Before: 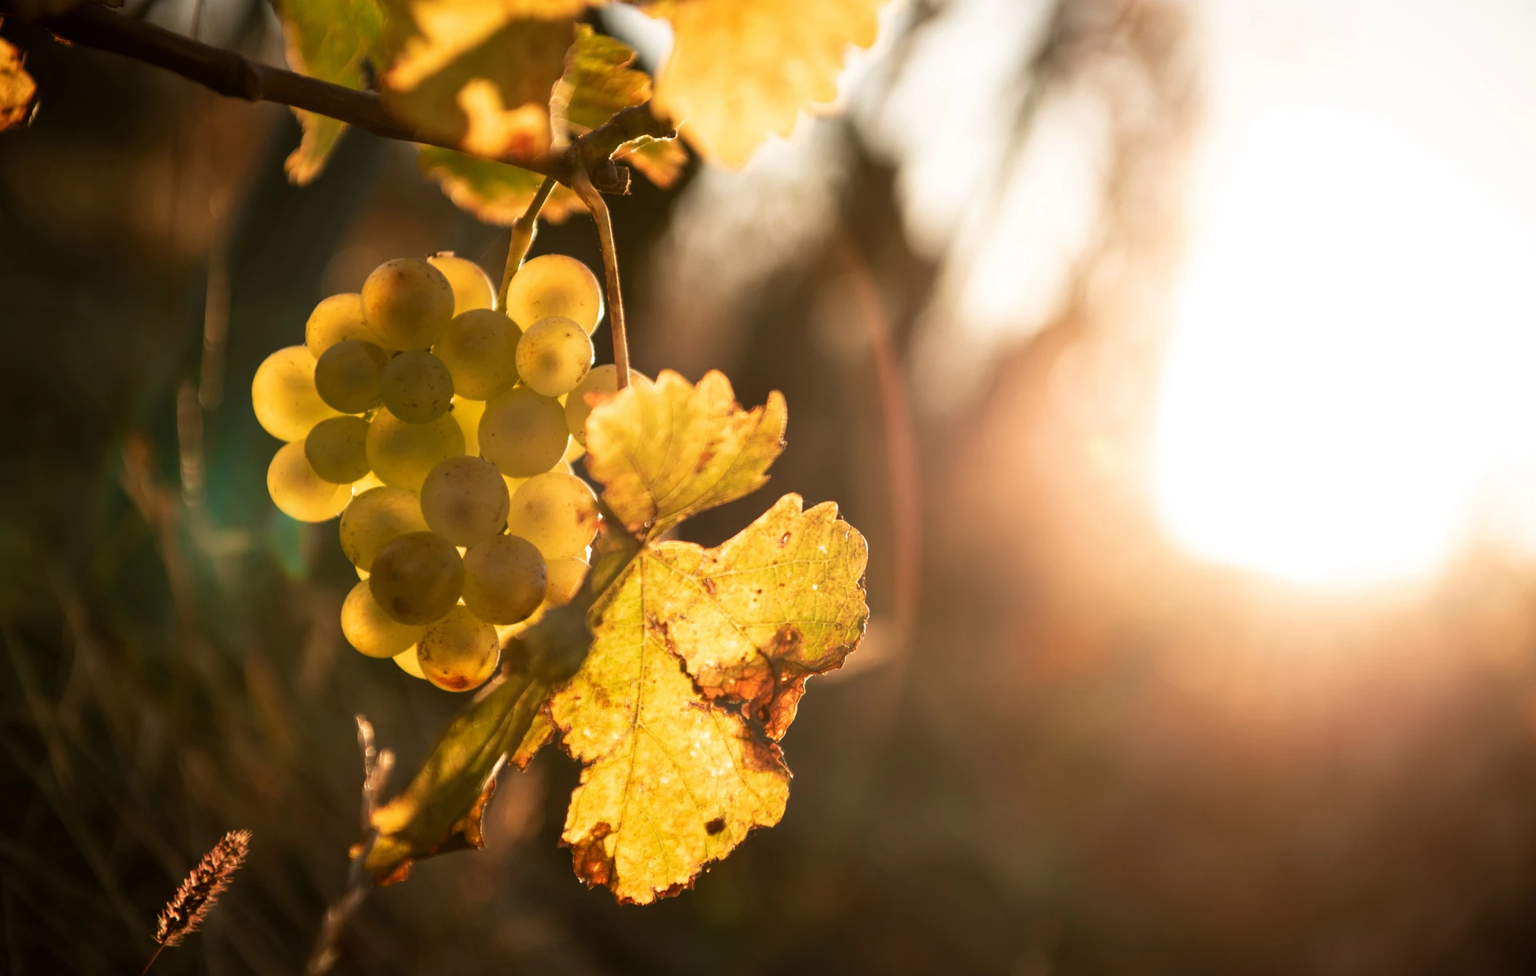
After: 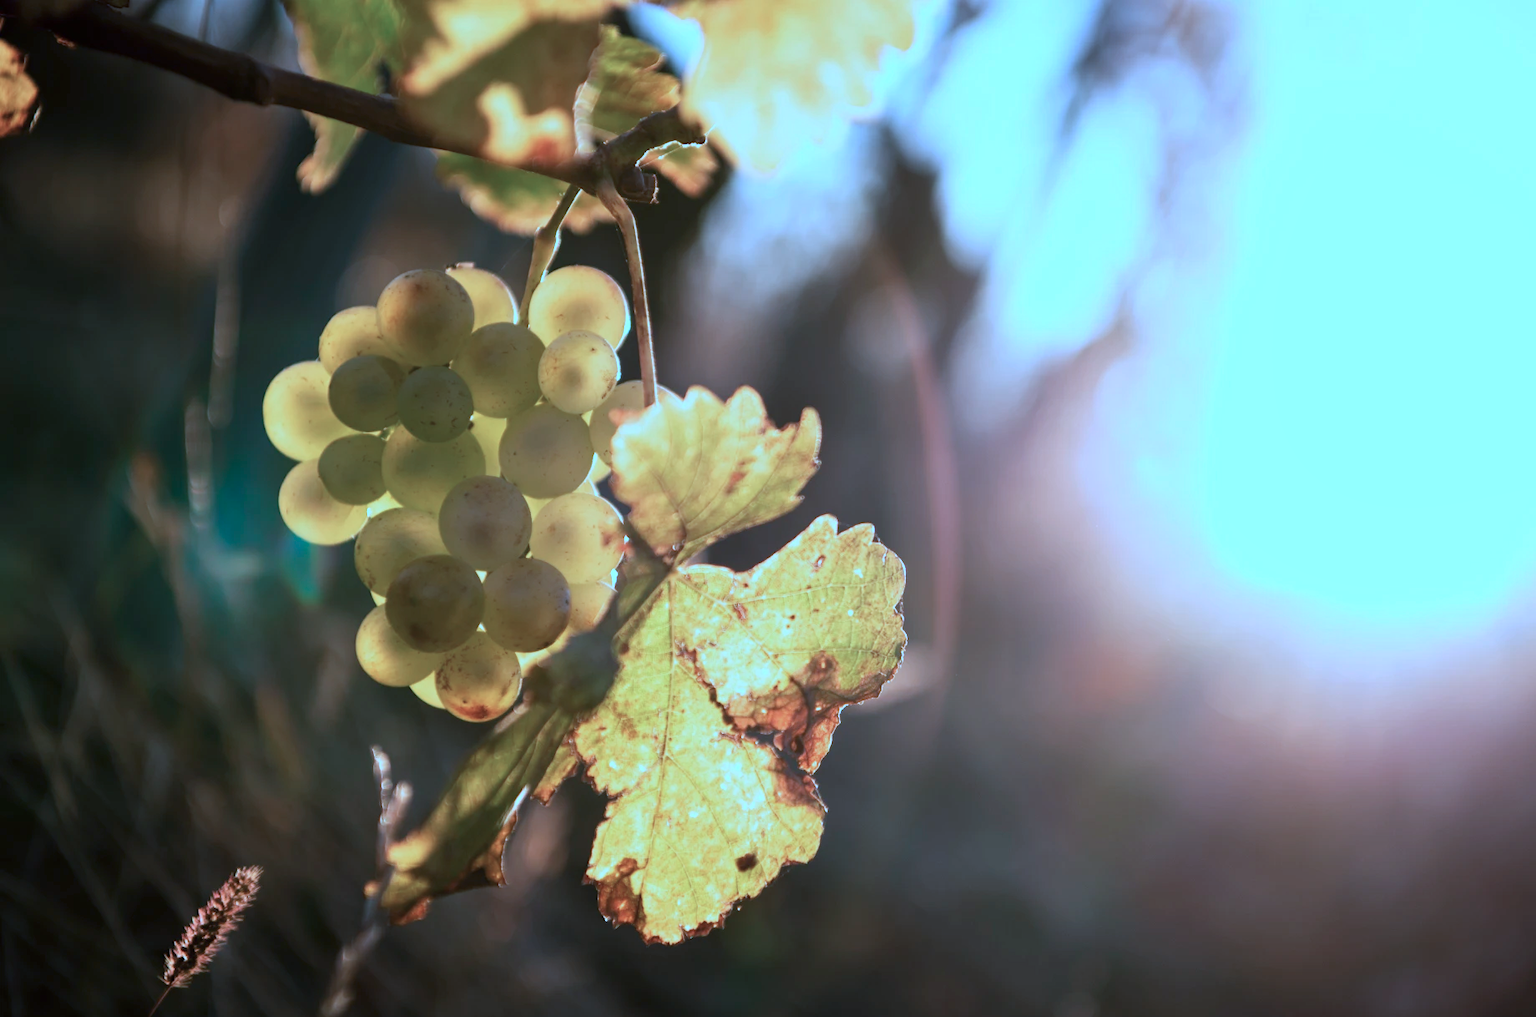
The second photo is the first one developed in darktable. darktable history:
crop: right 4.126%, bottom 0.031%
color calibration: illuminant as shot in camera, x 0.462, y 0.419, temperature 2651.64 K
shadows and highlights: shadows 20.55, highlights -20.99, soften with gaussian
